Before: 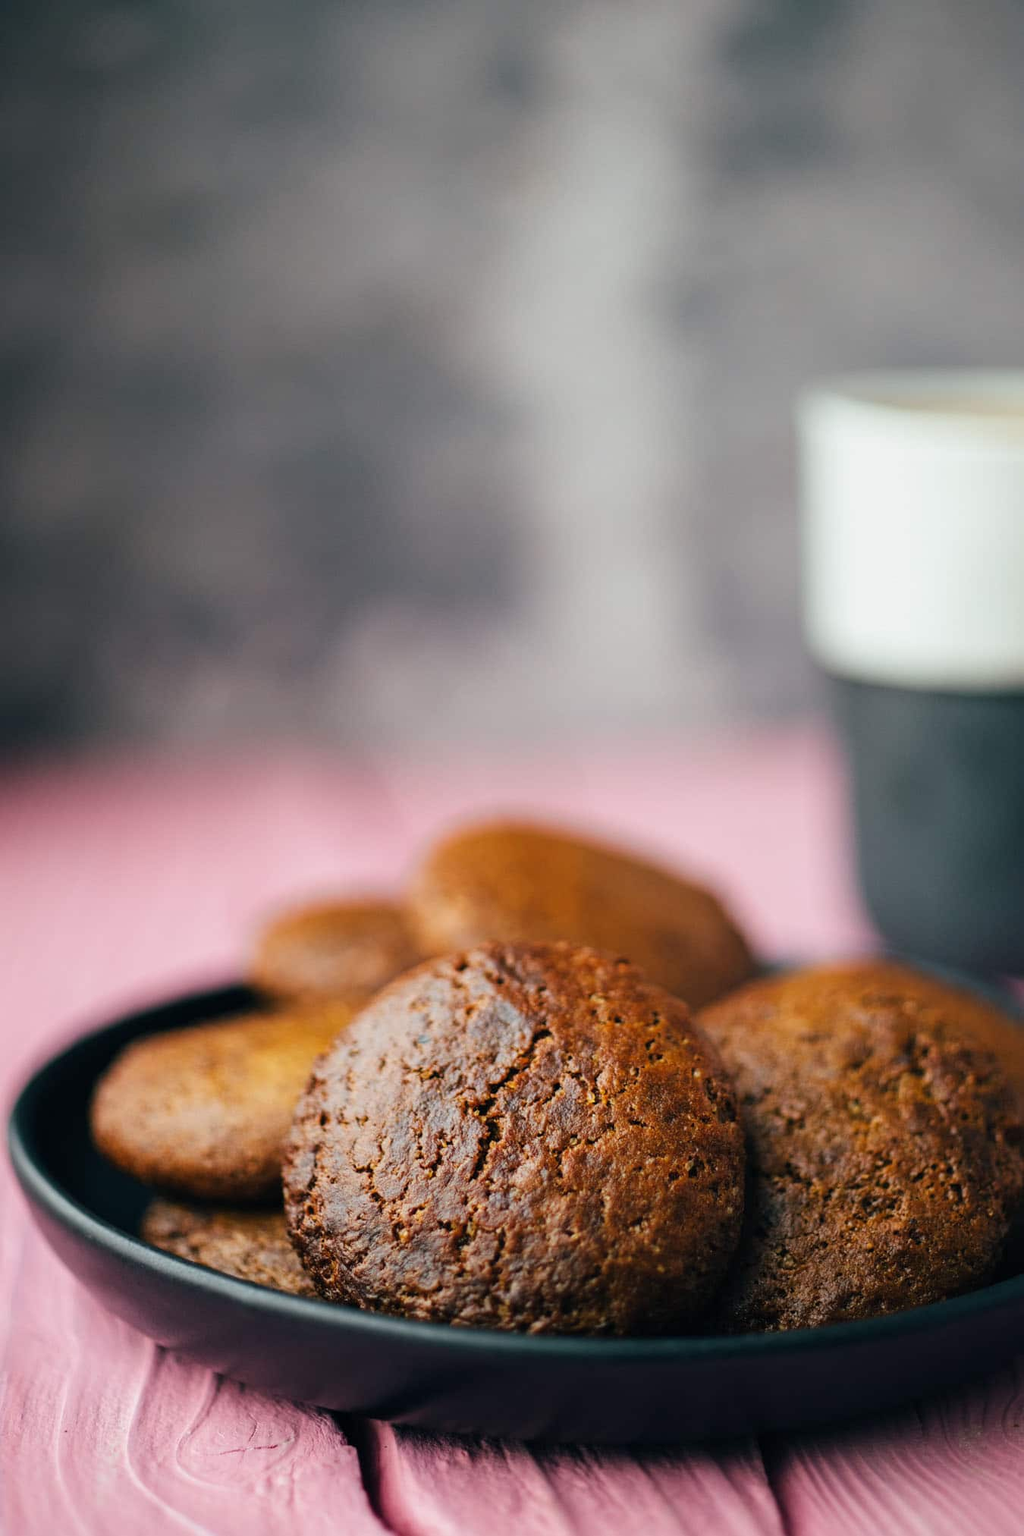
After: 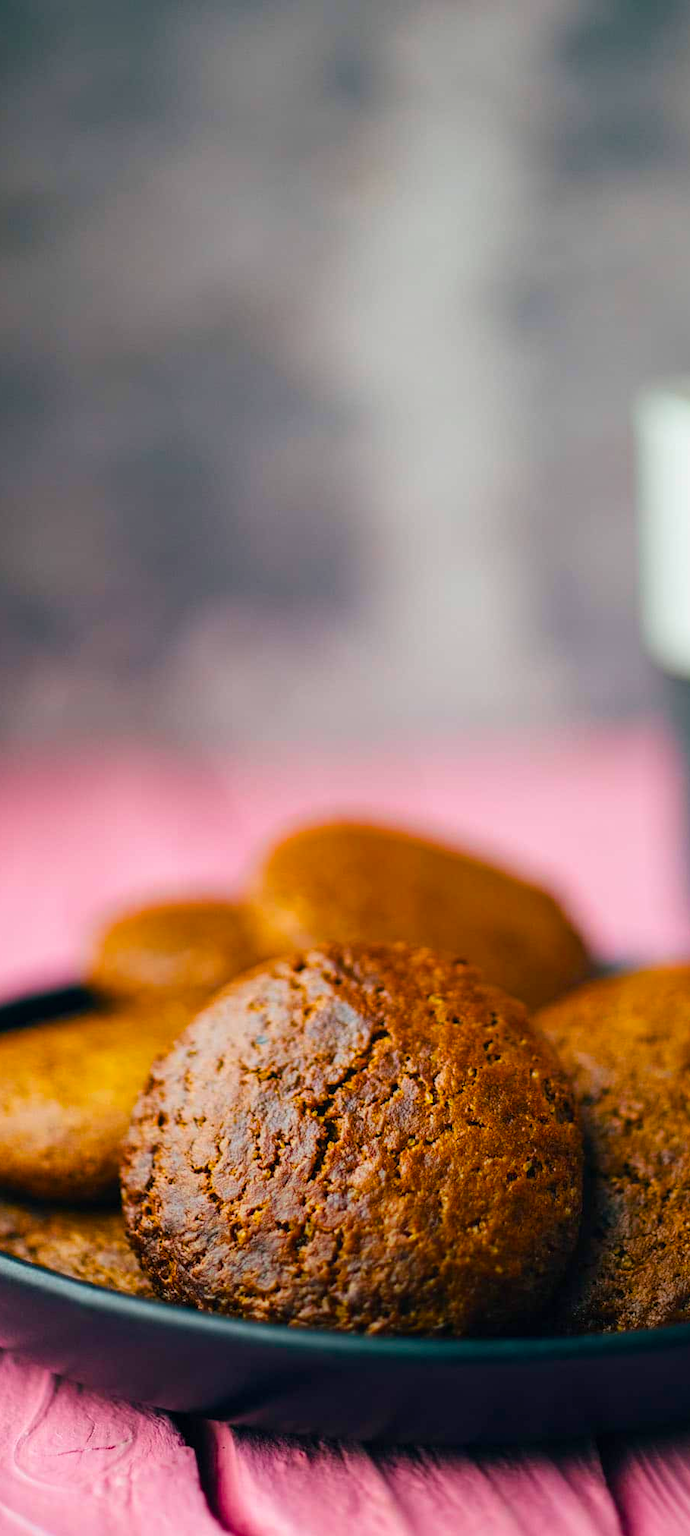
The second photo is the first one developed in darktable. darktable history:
crop and rotate: left 15.915%, right 16.662%
color balance rgb: linear chroma grading › global chroma 9.873%, perceptual saturation grading › global saturation 29.886%, global vibrance 34.822%
